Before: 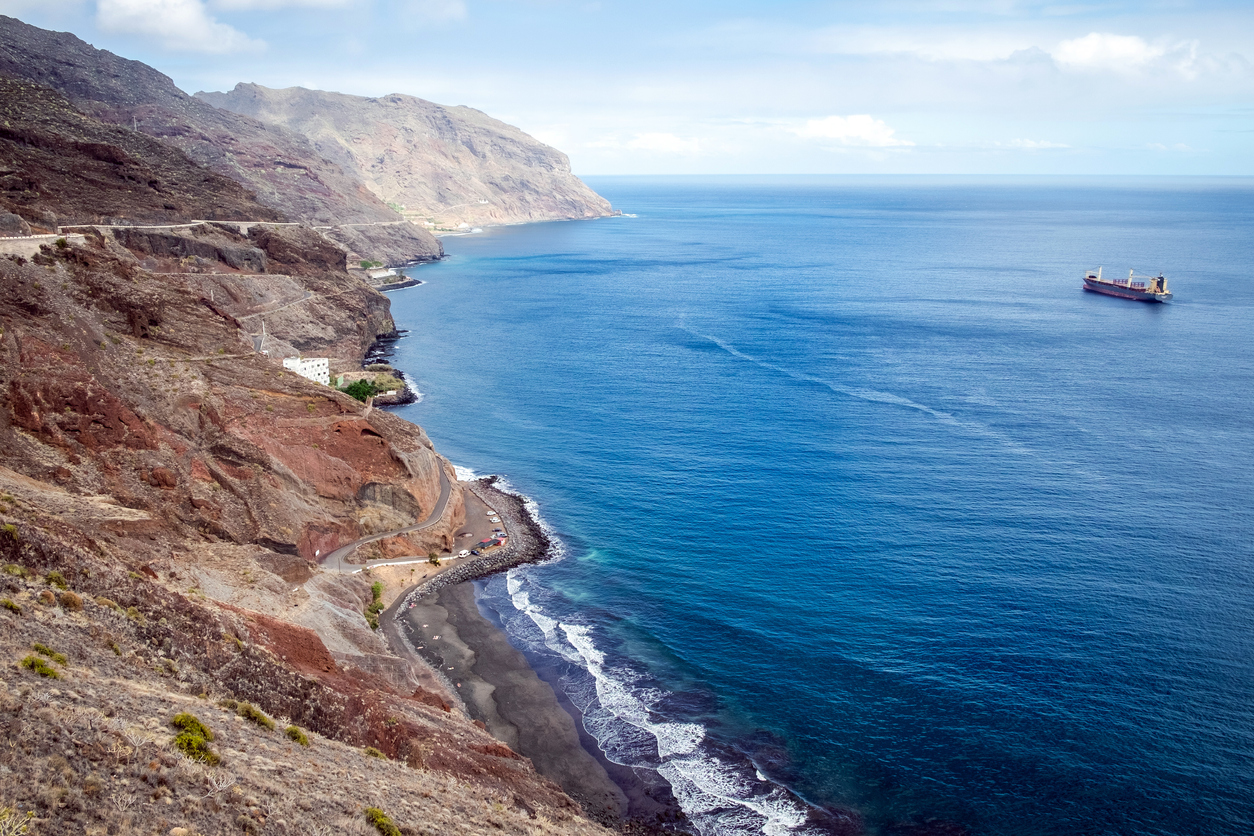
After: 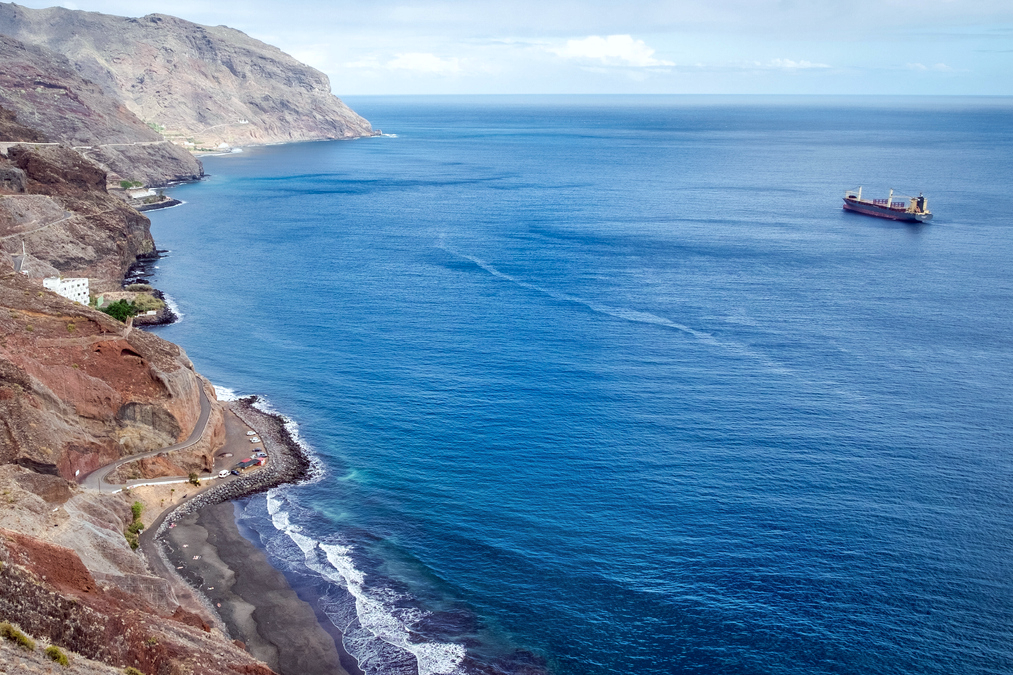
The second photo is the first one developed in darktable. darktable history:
crop: left 19.159%, top 9.58%, bottom 9.58%
shadows and highlights: soften with gaussian
white balance: red 0.982, blue 1.018
exposure: compensate highlight preservation false
